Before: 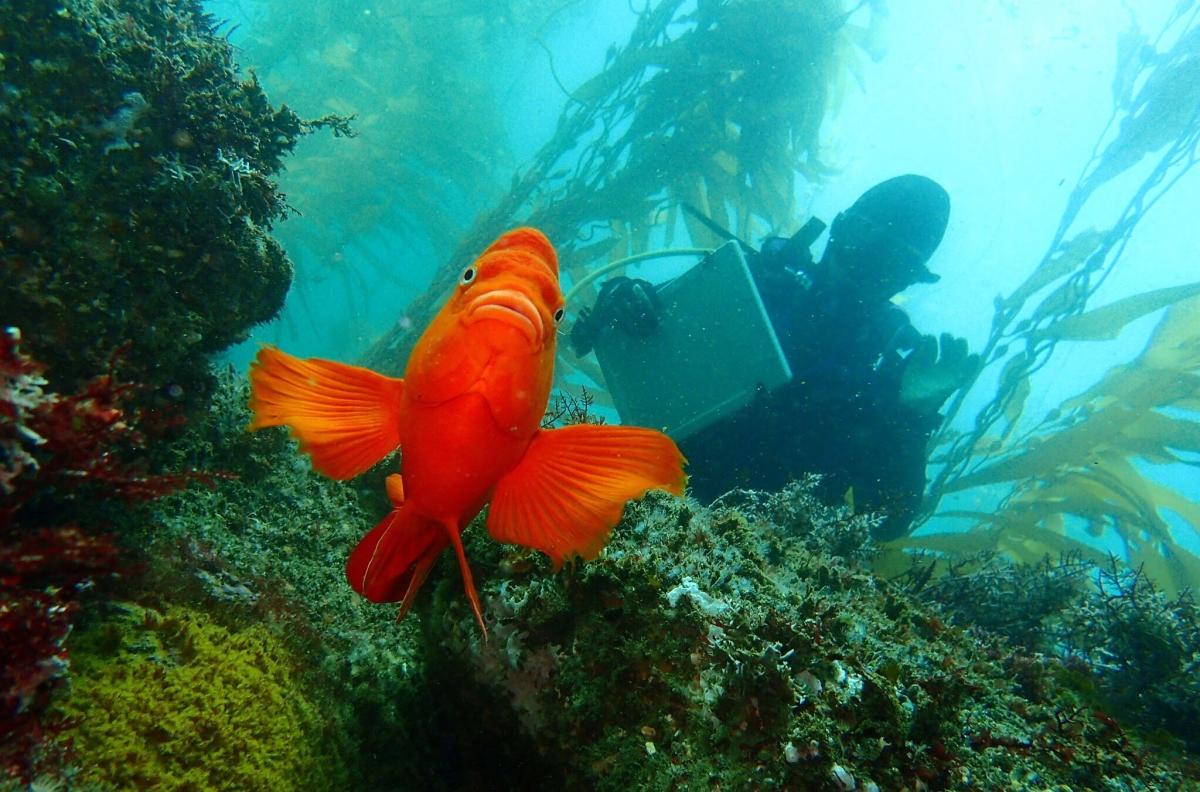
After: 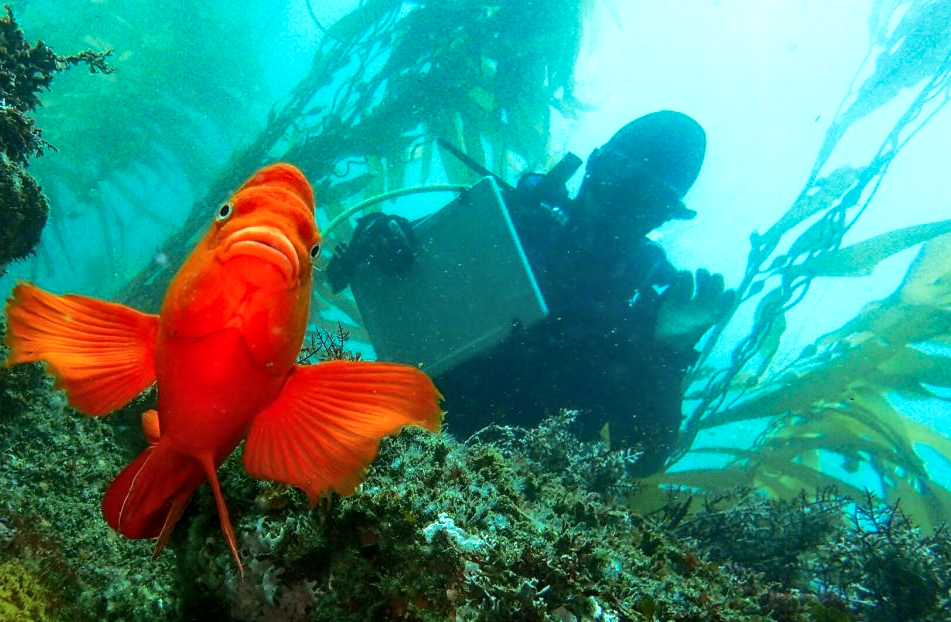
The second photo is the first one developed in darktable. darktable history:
shadows and highlights: shadows 11.12, white point adjustment 1.17, highlights -1.14, soften with gaussian
local contrast: on, module defaults
crop and rotate: left 20.363%, top 8.085%, right 0.365%, bottom 13.344%
base curve: curves: ch0 [(0, 0) (0.257, 0.25) (0.482, 0.586) (0.757, 0.871) (1, 1)], preserve colors none
